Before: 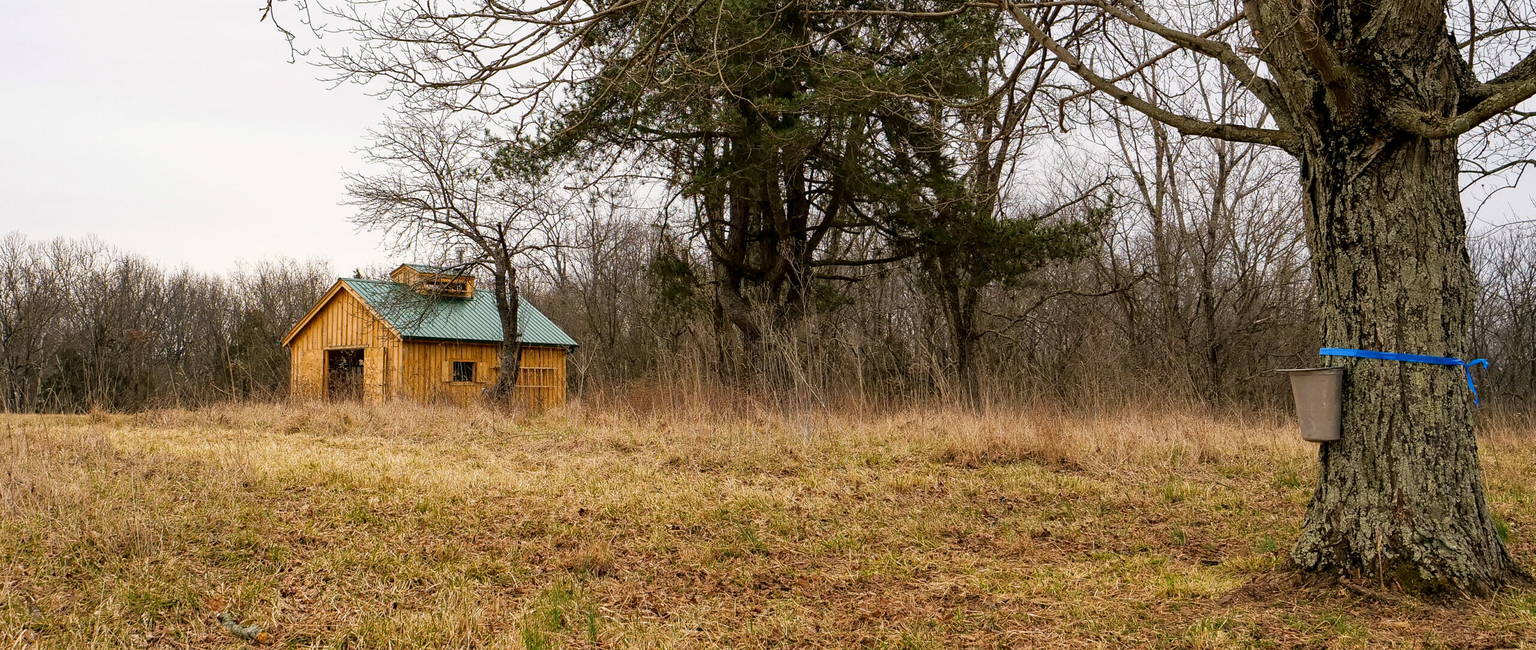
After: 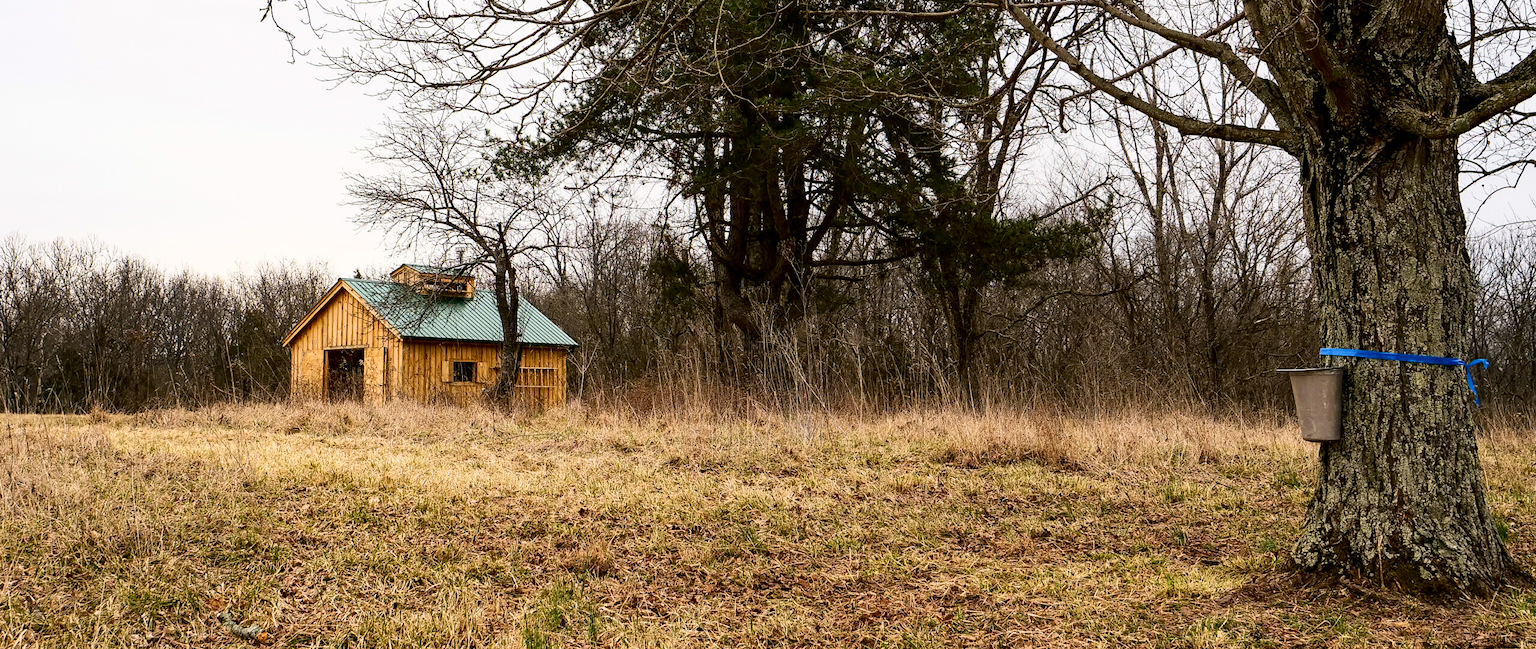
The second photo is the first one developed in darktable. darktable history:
contrast brightness saturation: contrast 0.283
